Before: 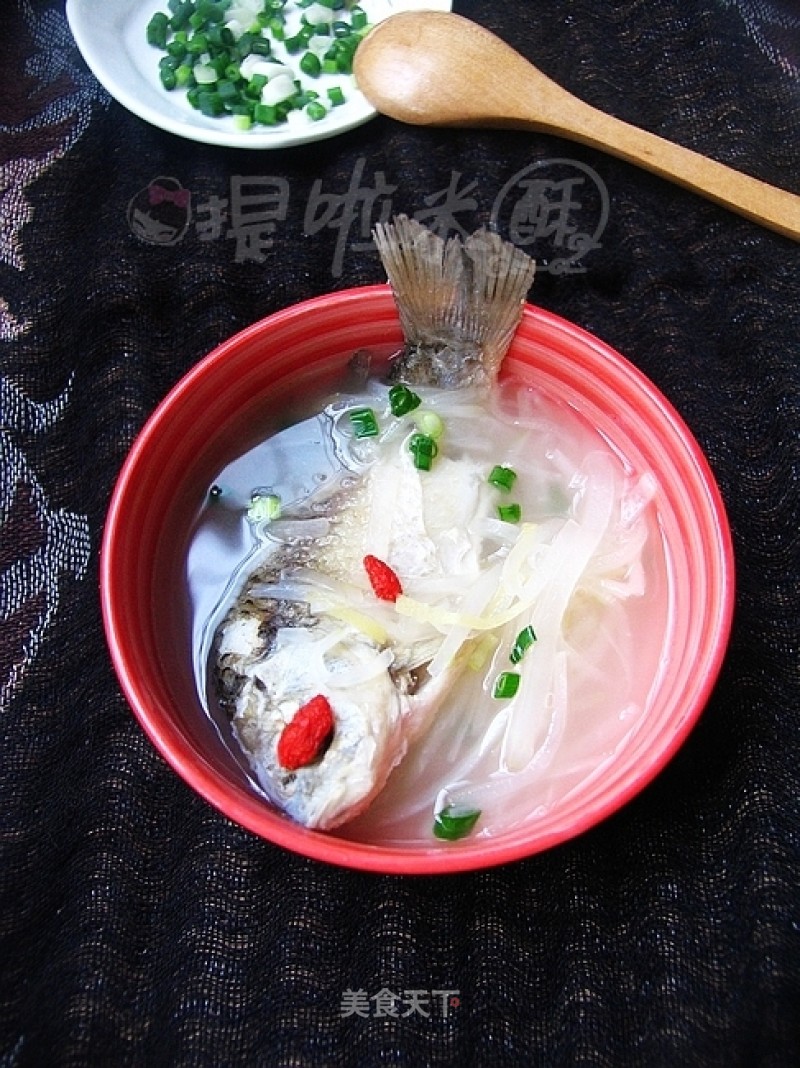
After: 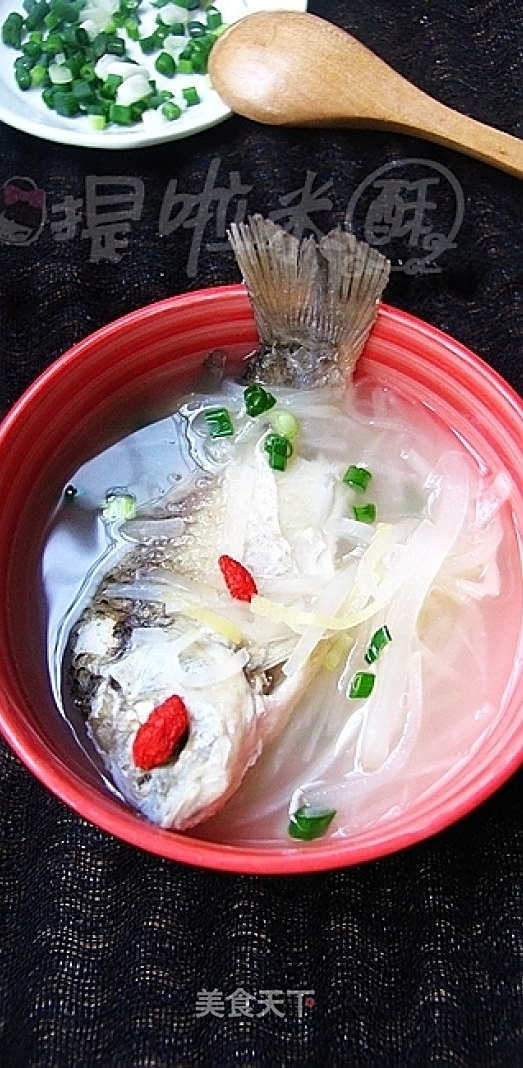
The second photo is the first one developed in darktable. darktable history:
sharpen: on, module defaults
crop and rotate: left 18.311%, right 16.26%
